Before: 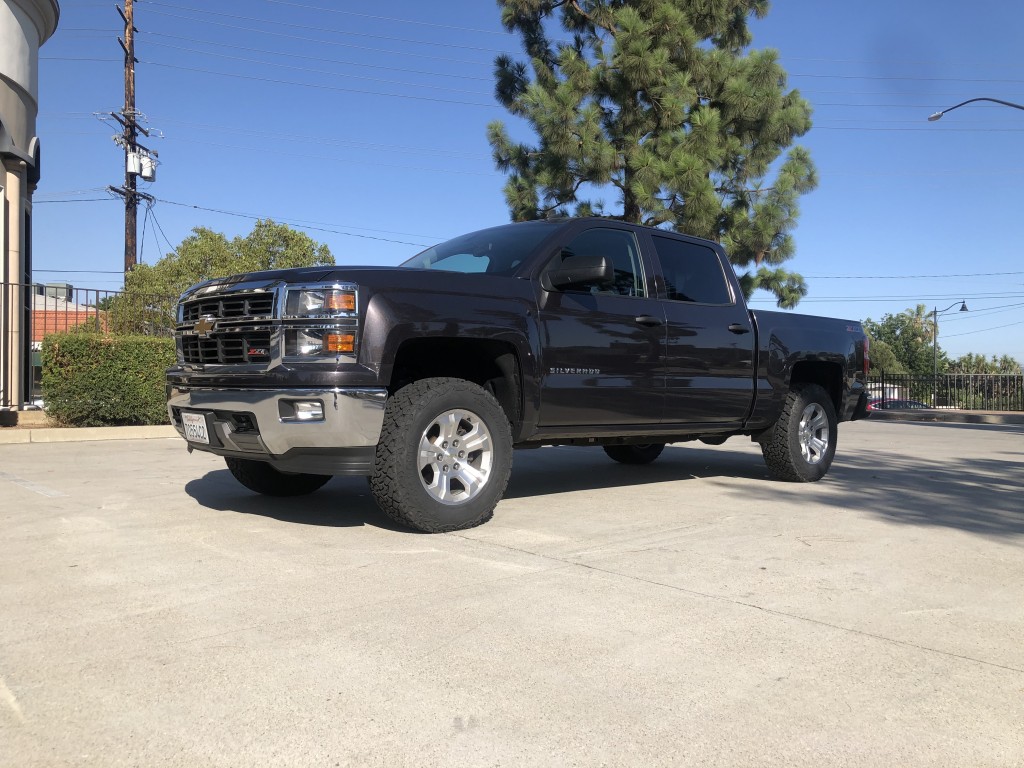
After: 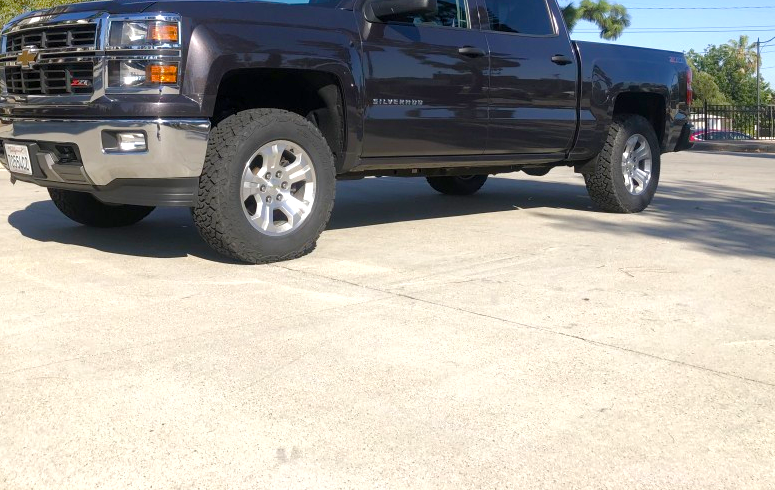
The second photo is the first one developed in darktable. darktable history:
exposure: exposure 0.367 EV, compensate highlight preservation false
color balance rgb: perceptual saturation grading › global saturation 35%, perceptual saturation grading › highlights -30%, perceptual saturation grading › shadows 35%, perceptual brilliance grading › global brilliance 3%, perceptual brilliance grading › highlights -3%, perceptual brilliance grading › shadows 3%
crop and rotate: left 17.299%, top 35.115%, right 7.015%, bottom 1.024%
shadows and highlights: shadows 25, highlights -25
